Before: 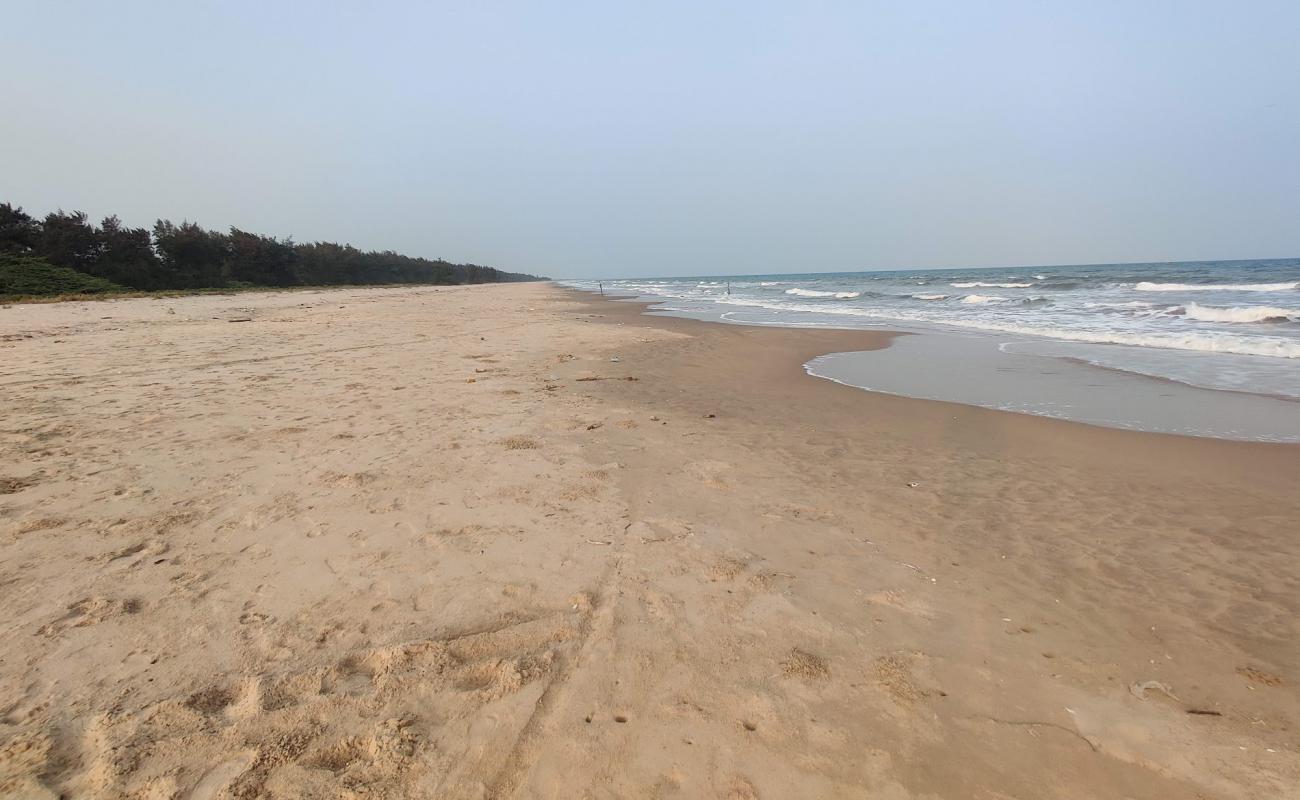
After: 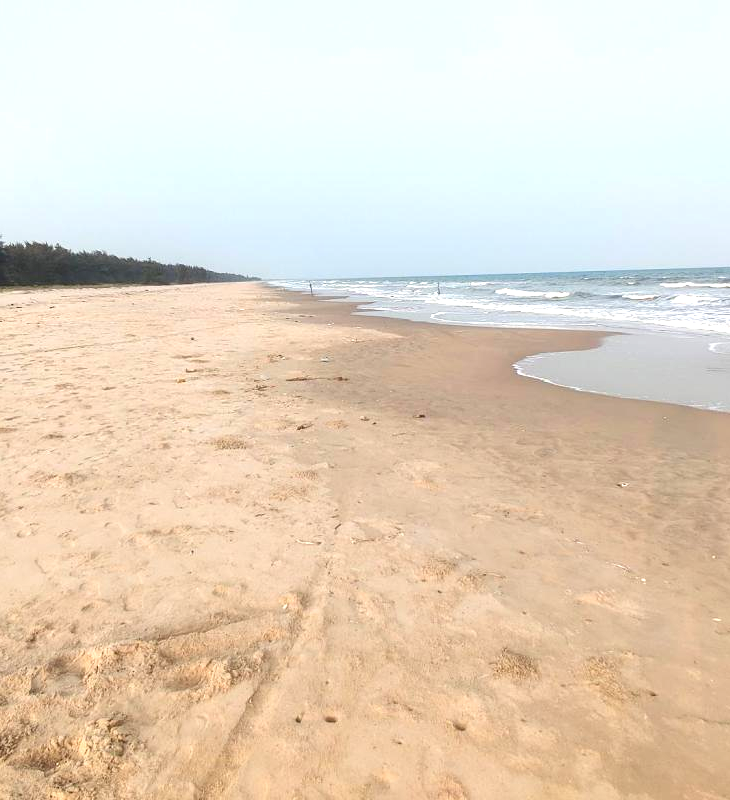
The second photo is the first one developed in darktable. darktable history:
exposure: exposure 0.823 EV, compensate highlight preservation false
crop and rotate: left 22.354%, right 21.46%
